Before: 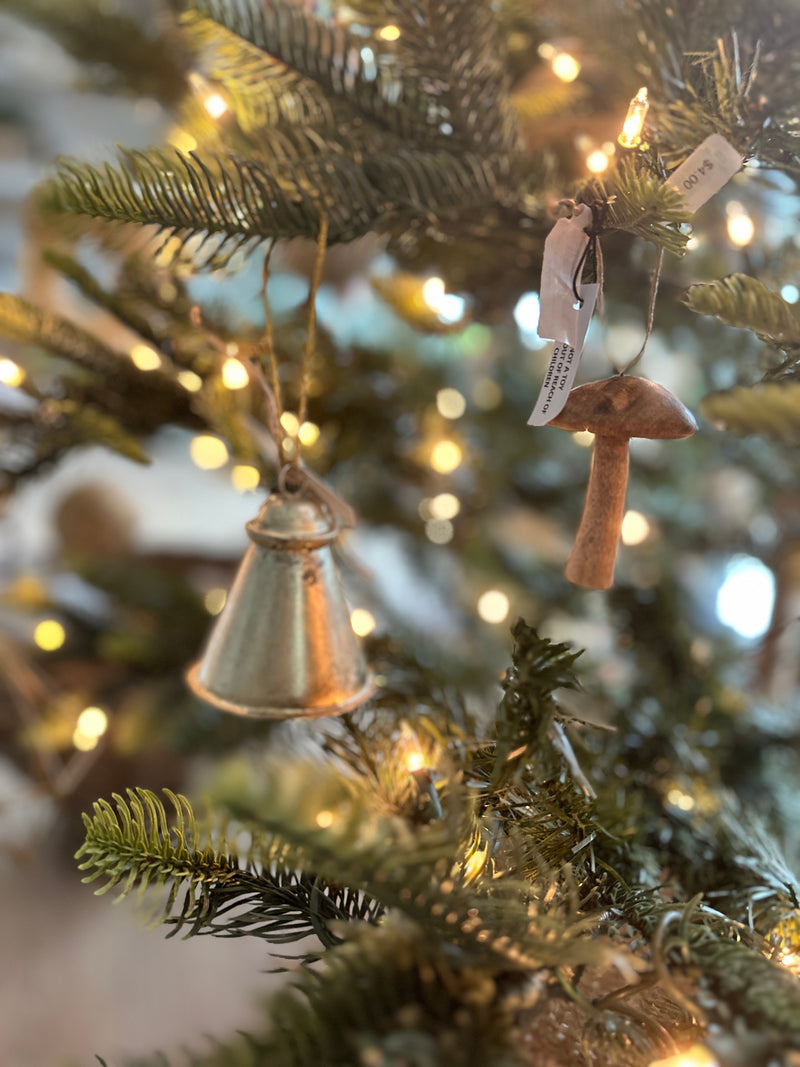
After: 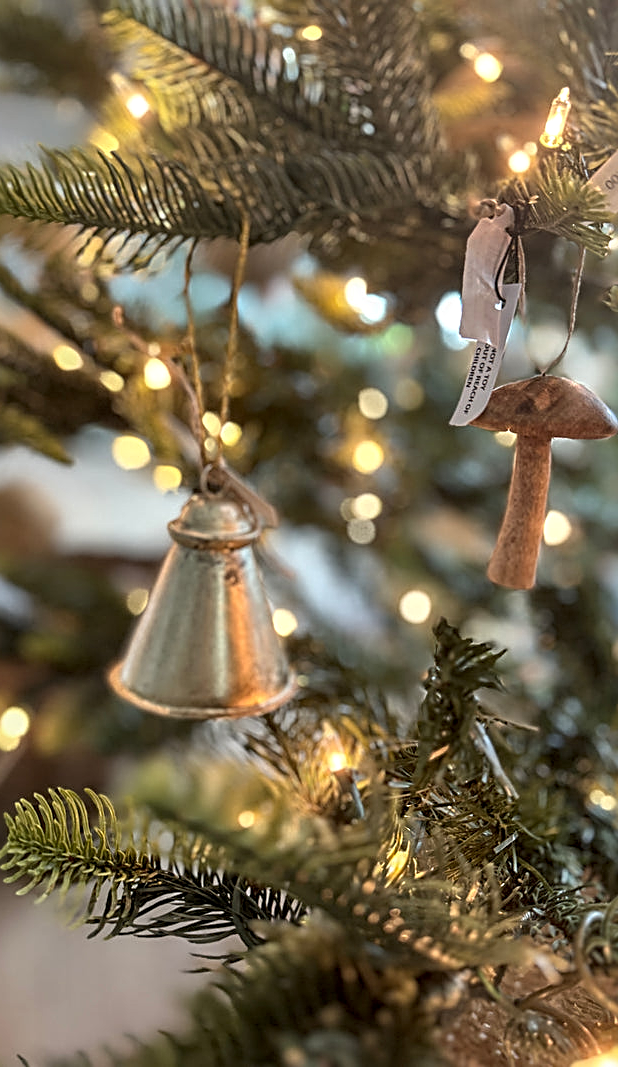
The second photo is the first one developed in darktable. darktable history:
crop: left 9.852%, right 12.823%
local contrast: on, module defaults
sharpen: radius 2.607, amount 0.701
